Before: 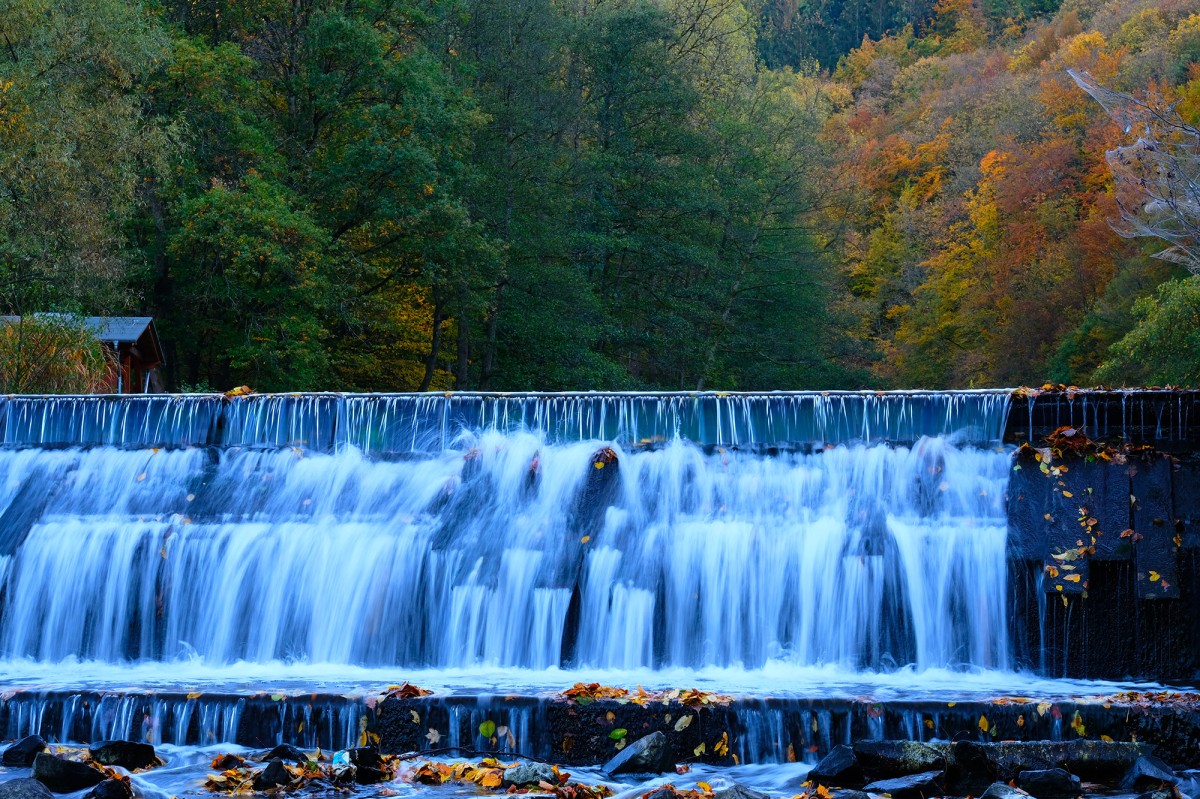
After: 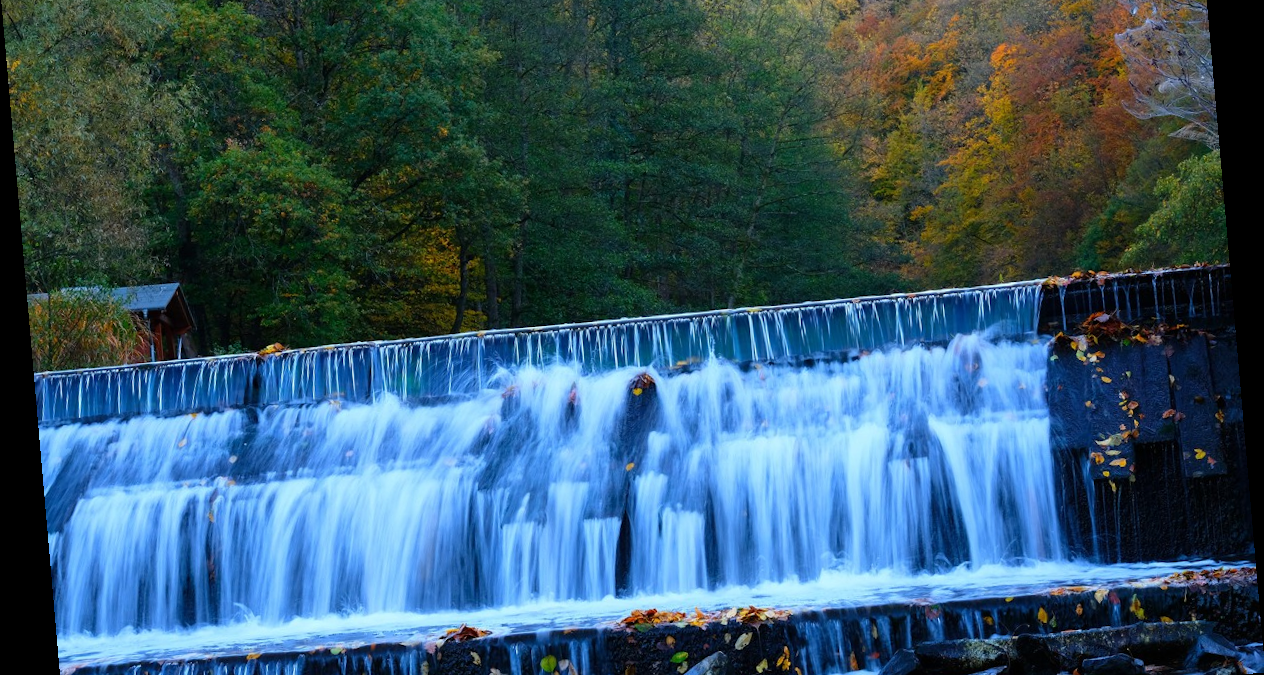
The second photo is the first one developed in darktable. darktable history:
rotate and perspective: rotation -4.98°, automatic cropping off
crop: top 13.819%, bottom 11.169%
